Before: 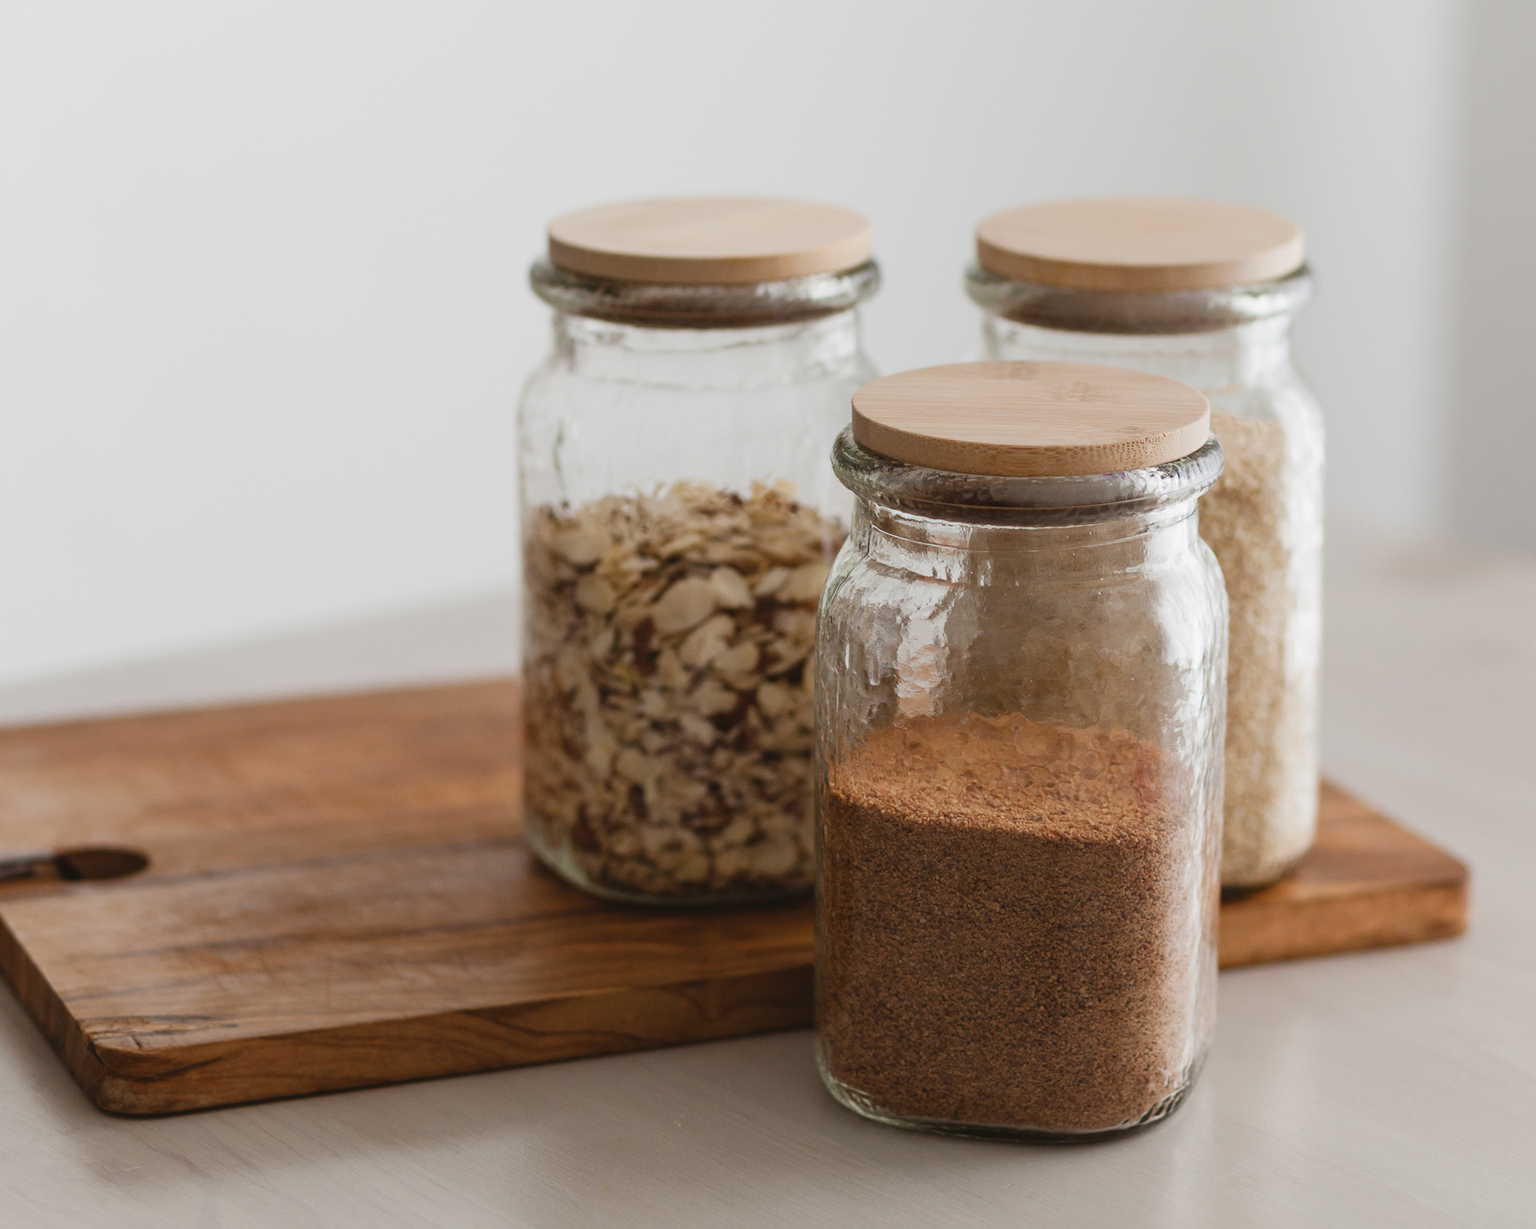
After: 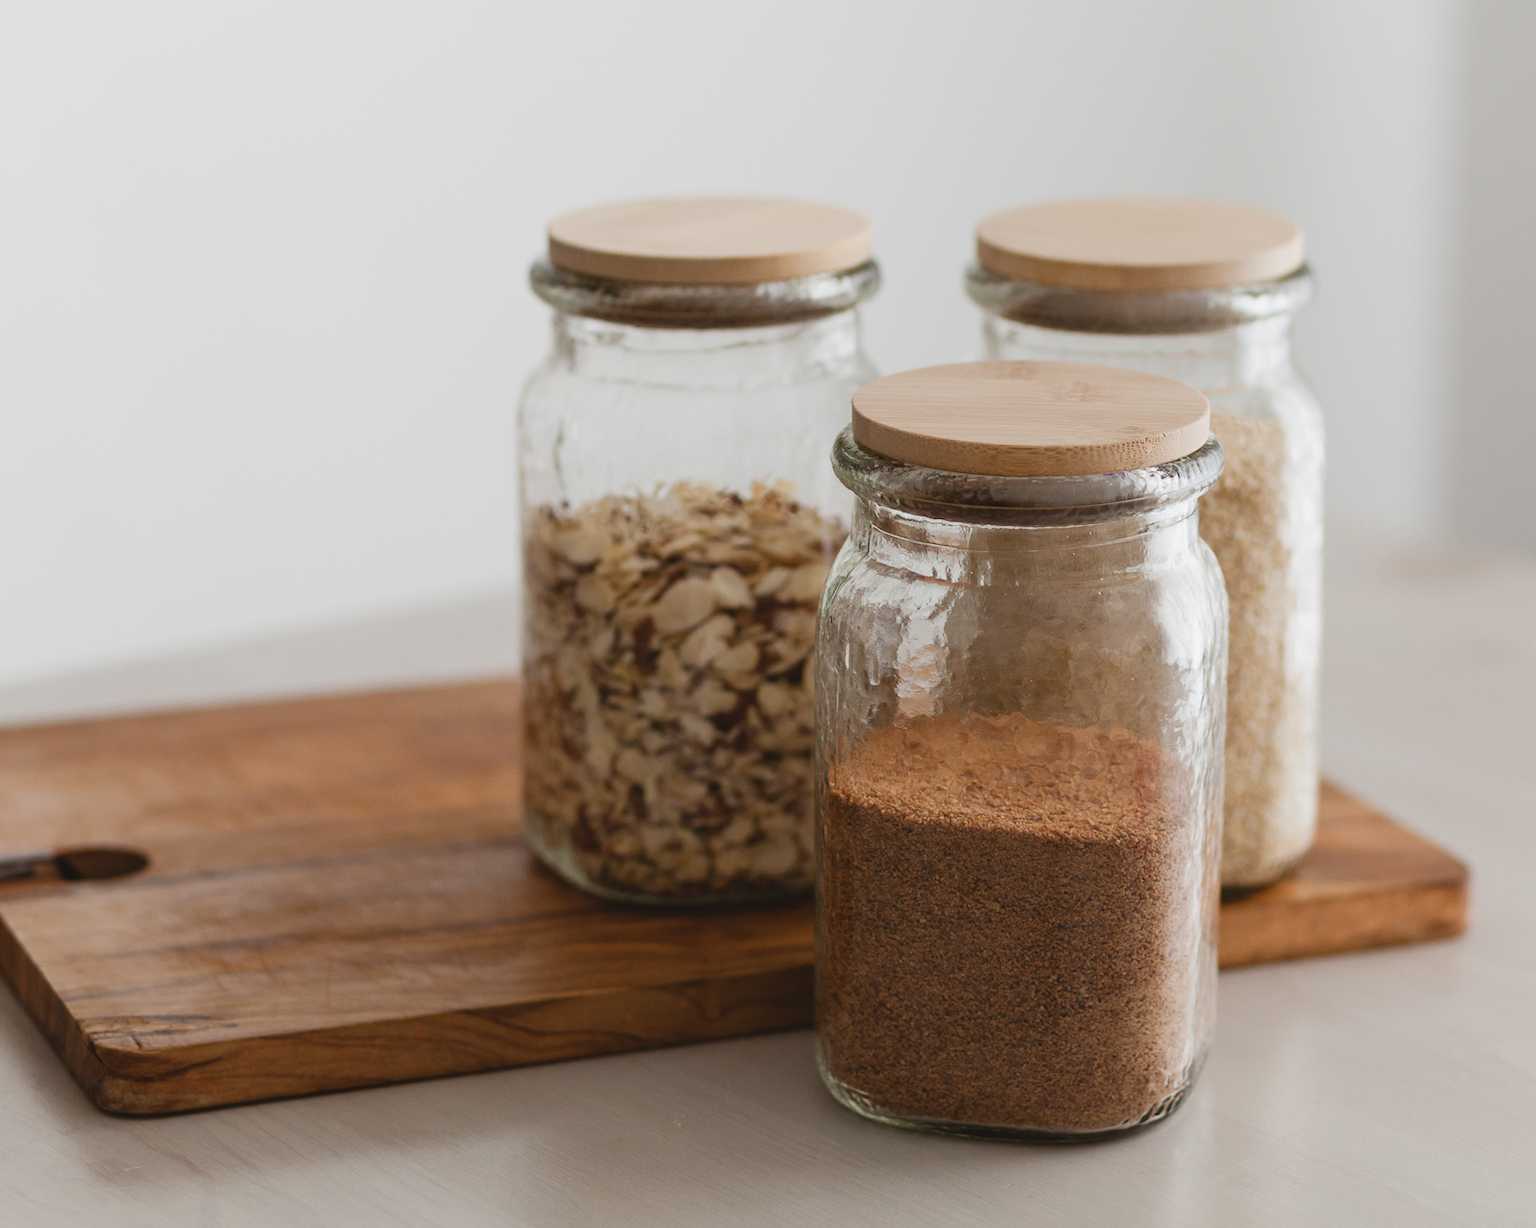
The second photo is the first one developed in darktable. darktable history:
local contrast: mode bilateral grid, contrast 100, coarseness 99, detail 93%, midtone range 0.2
